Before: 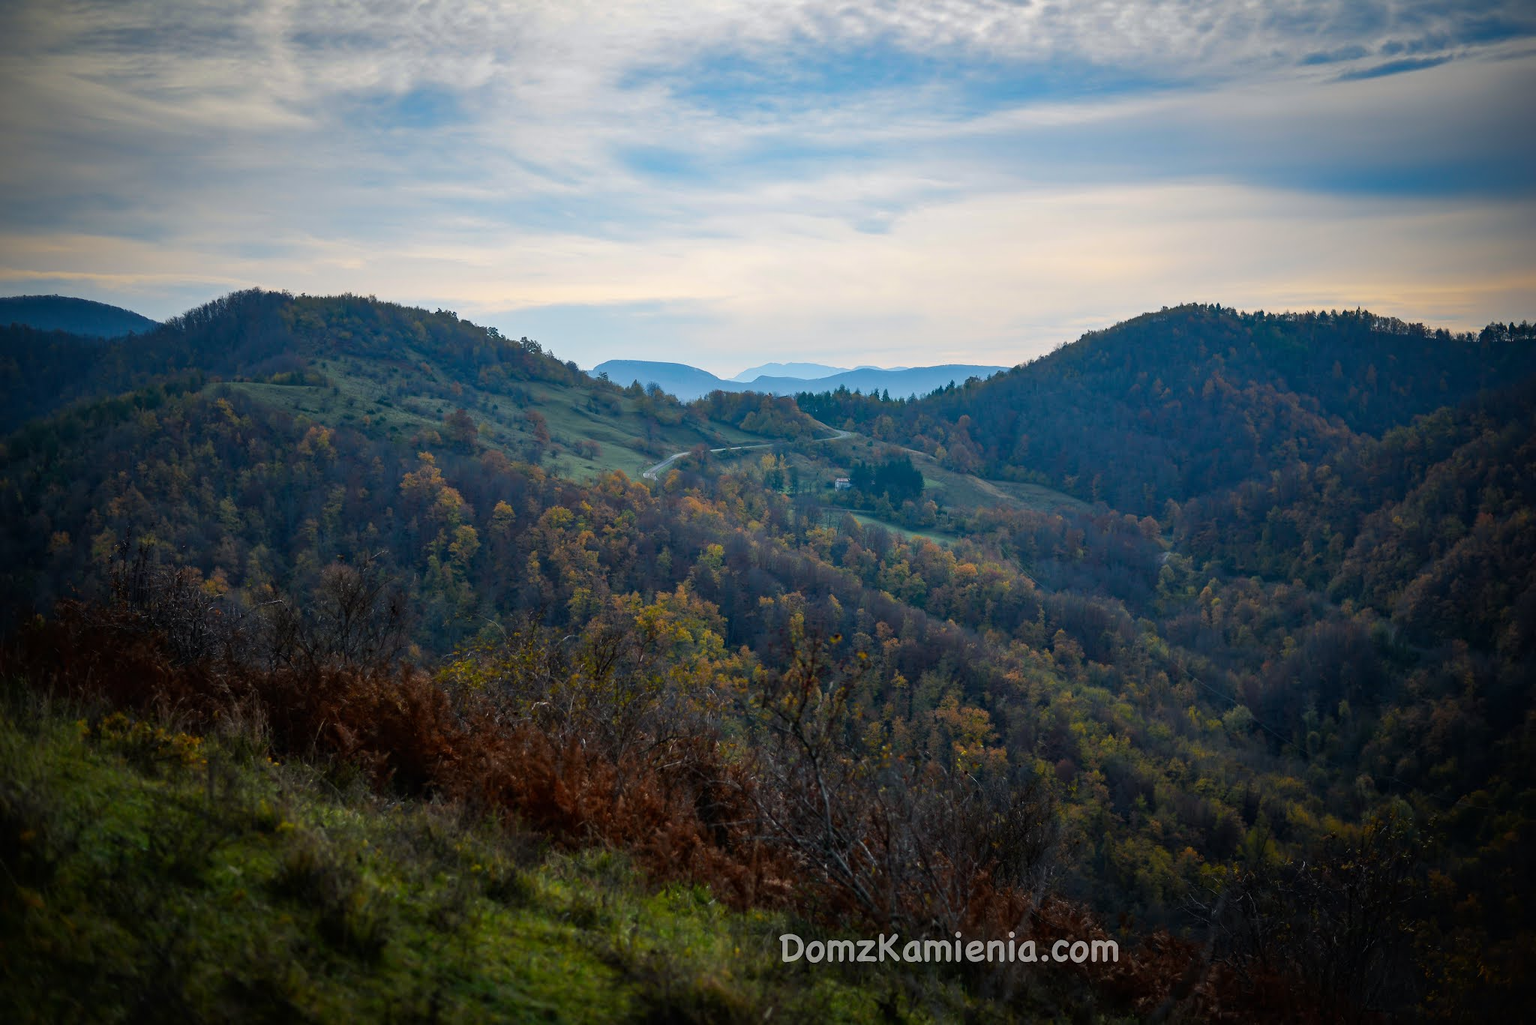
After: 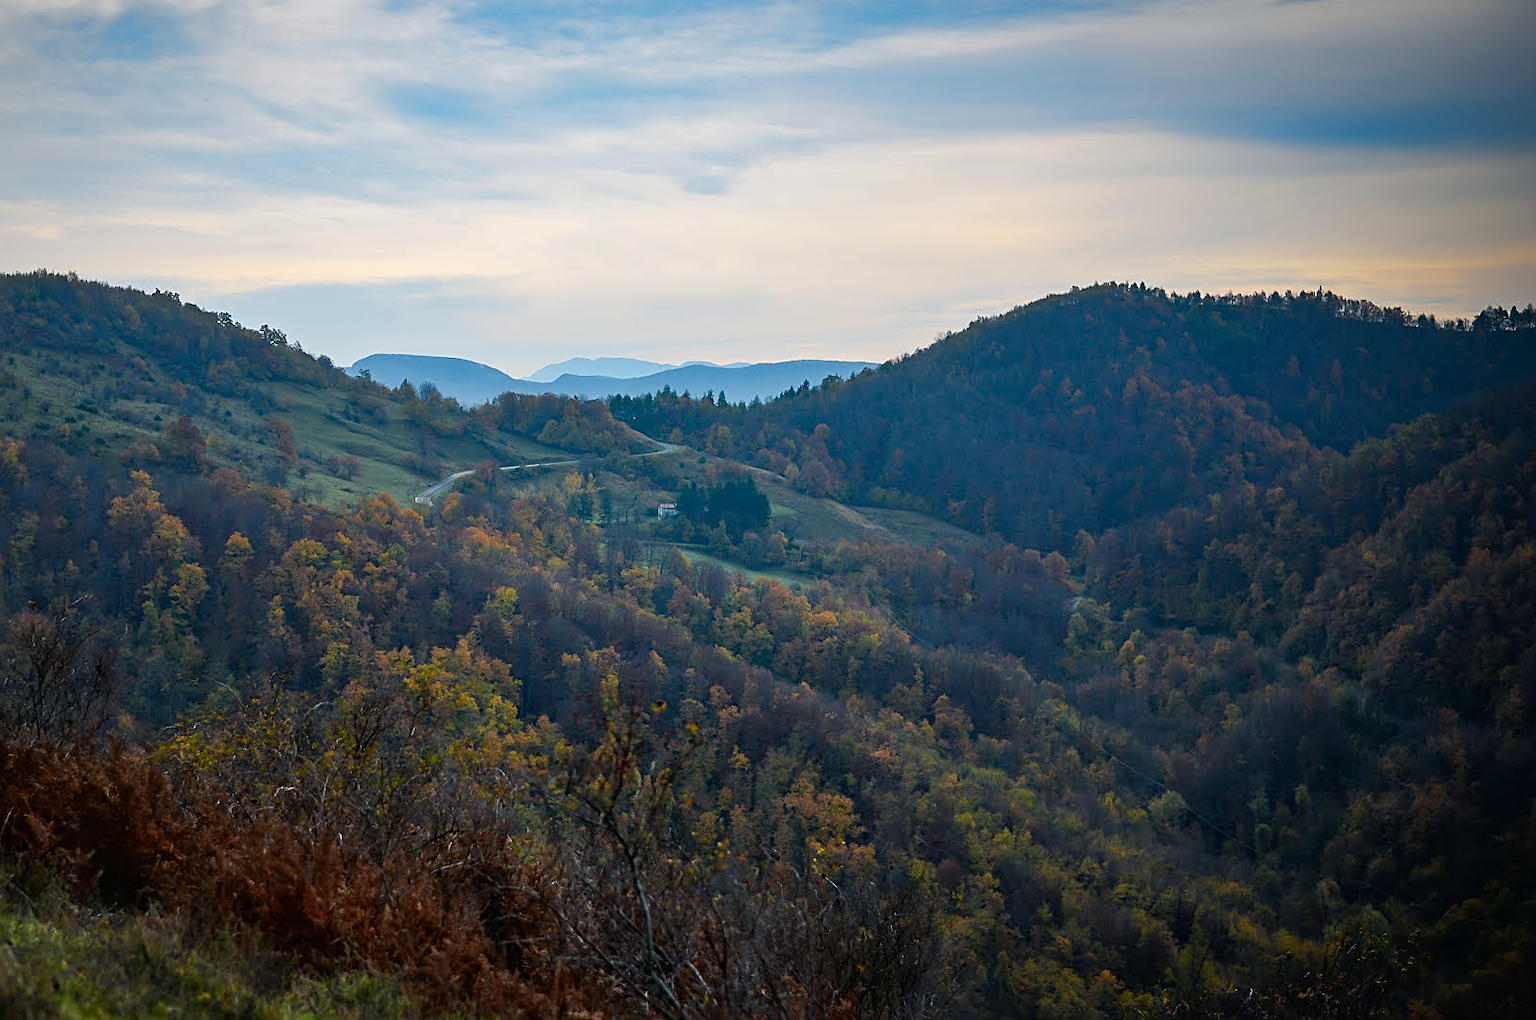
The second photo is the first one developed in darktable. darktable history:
sharpen: on, module defaults
crop and rotate: left 20.521%, top 7.84%, right 0.412%, bottom 13.383%
